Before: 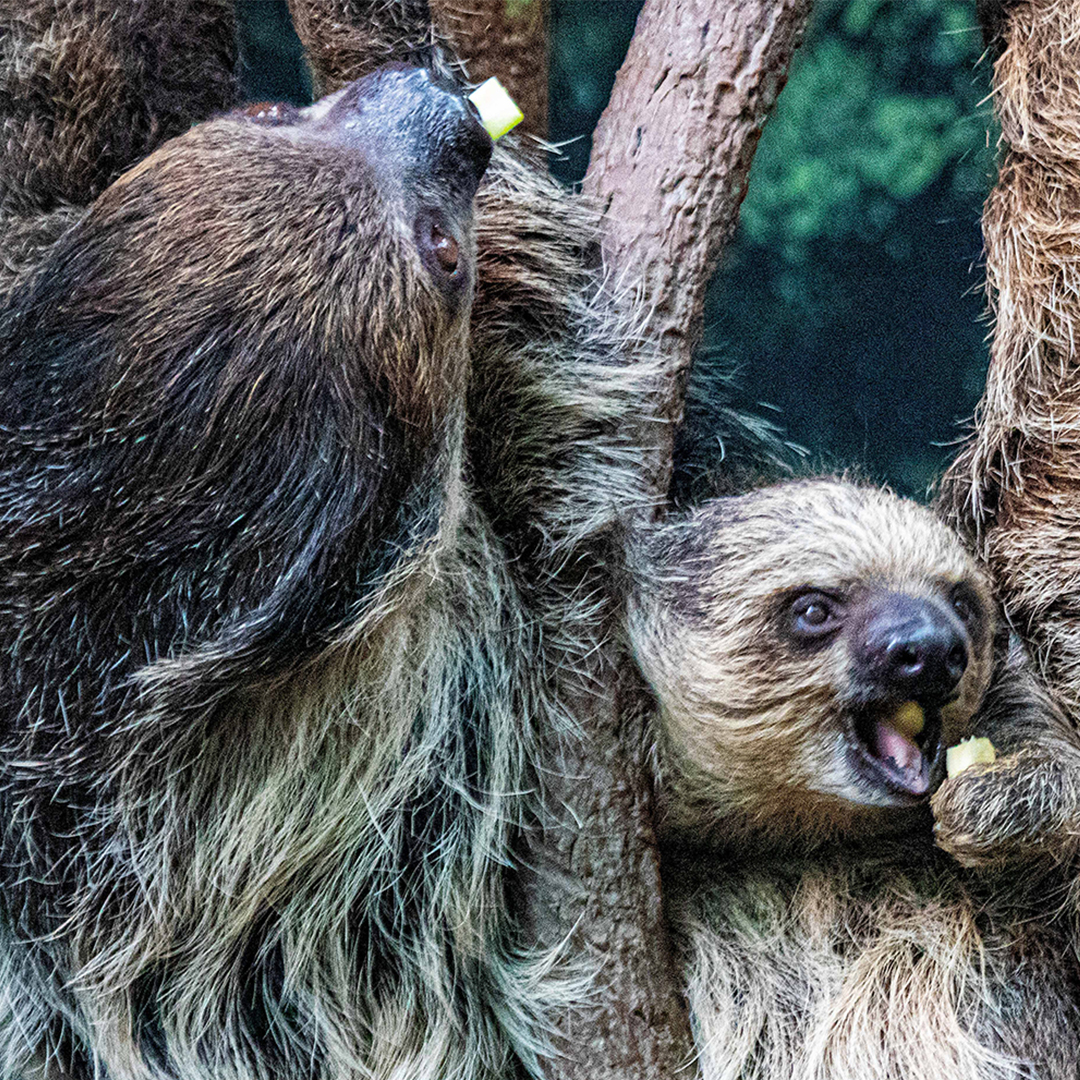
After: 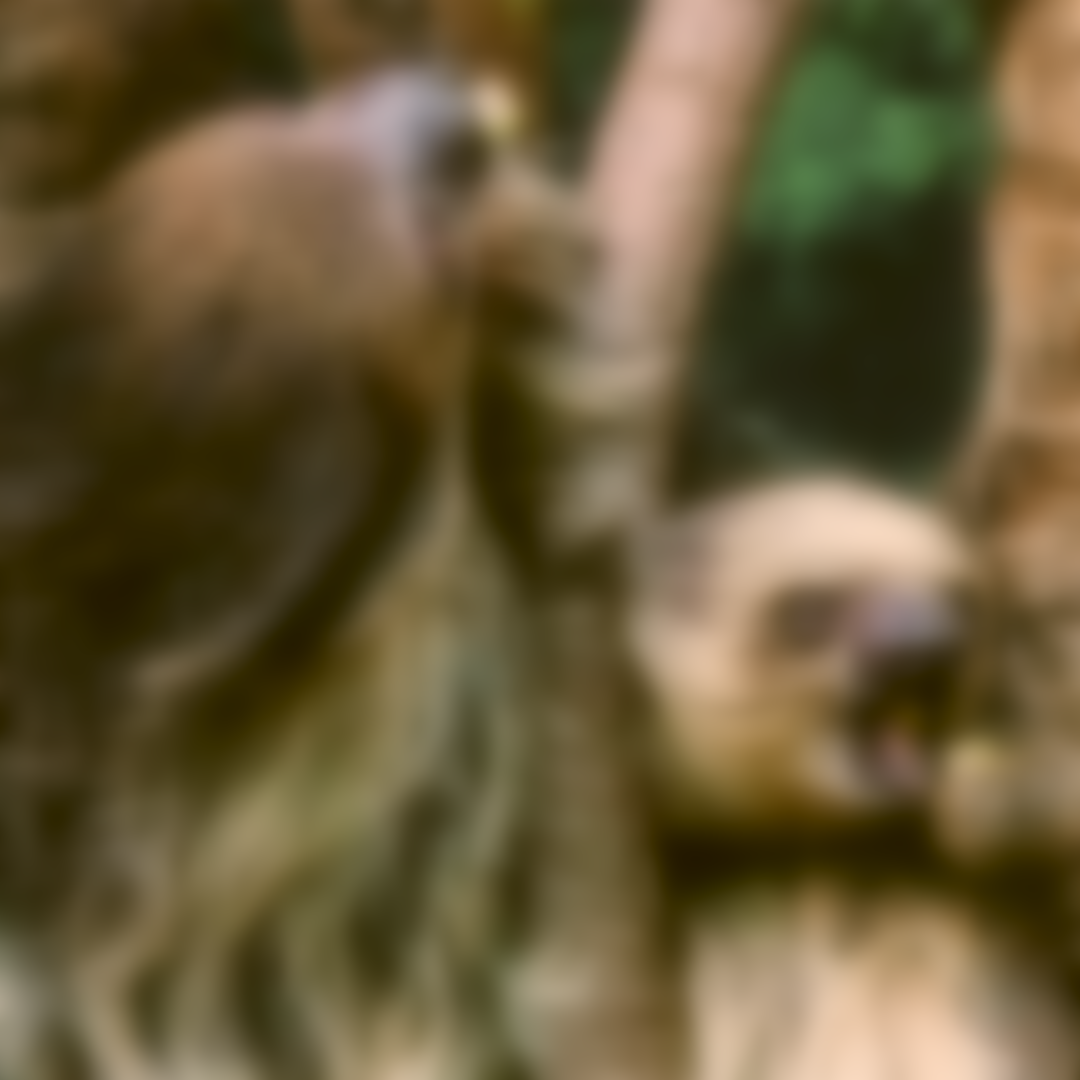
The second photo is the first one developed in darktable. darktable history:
sharpen: on, module defaults
lowpass: radius 16, unbound 0
color correction: highlights a* 8.98, highlights b* 15.09, shadows a* -0.49, shadows b* 26.52
